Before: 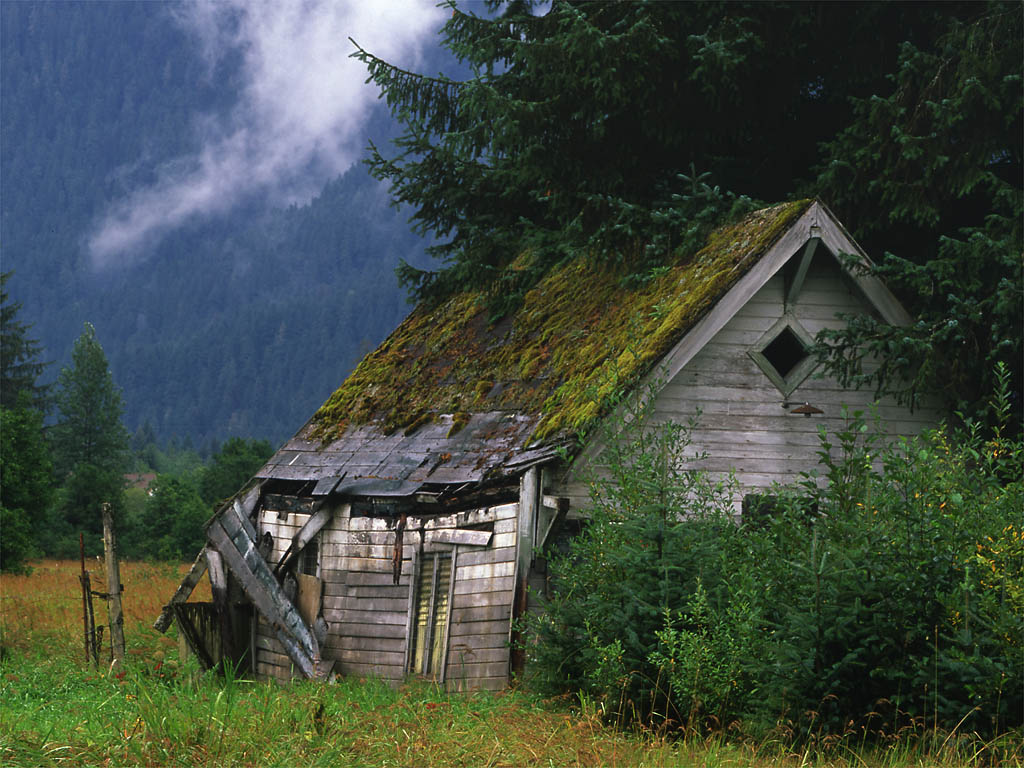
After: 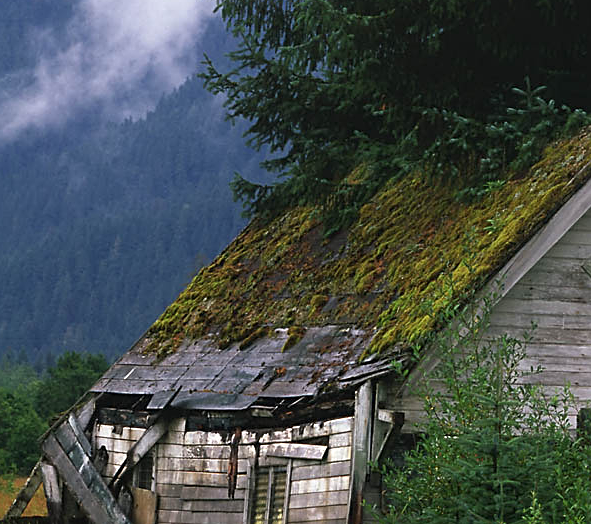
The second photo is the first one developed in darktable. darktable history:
crop: left 16.202%, top 11.208%, right 26.045%, bottom 20.557%
sharpen: on, module defaults
